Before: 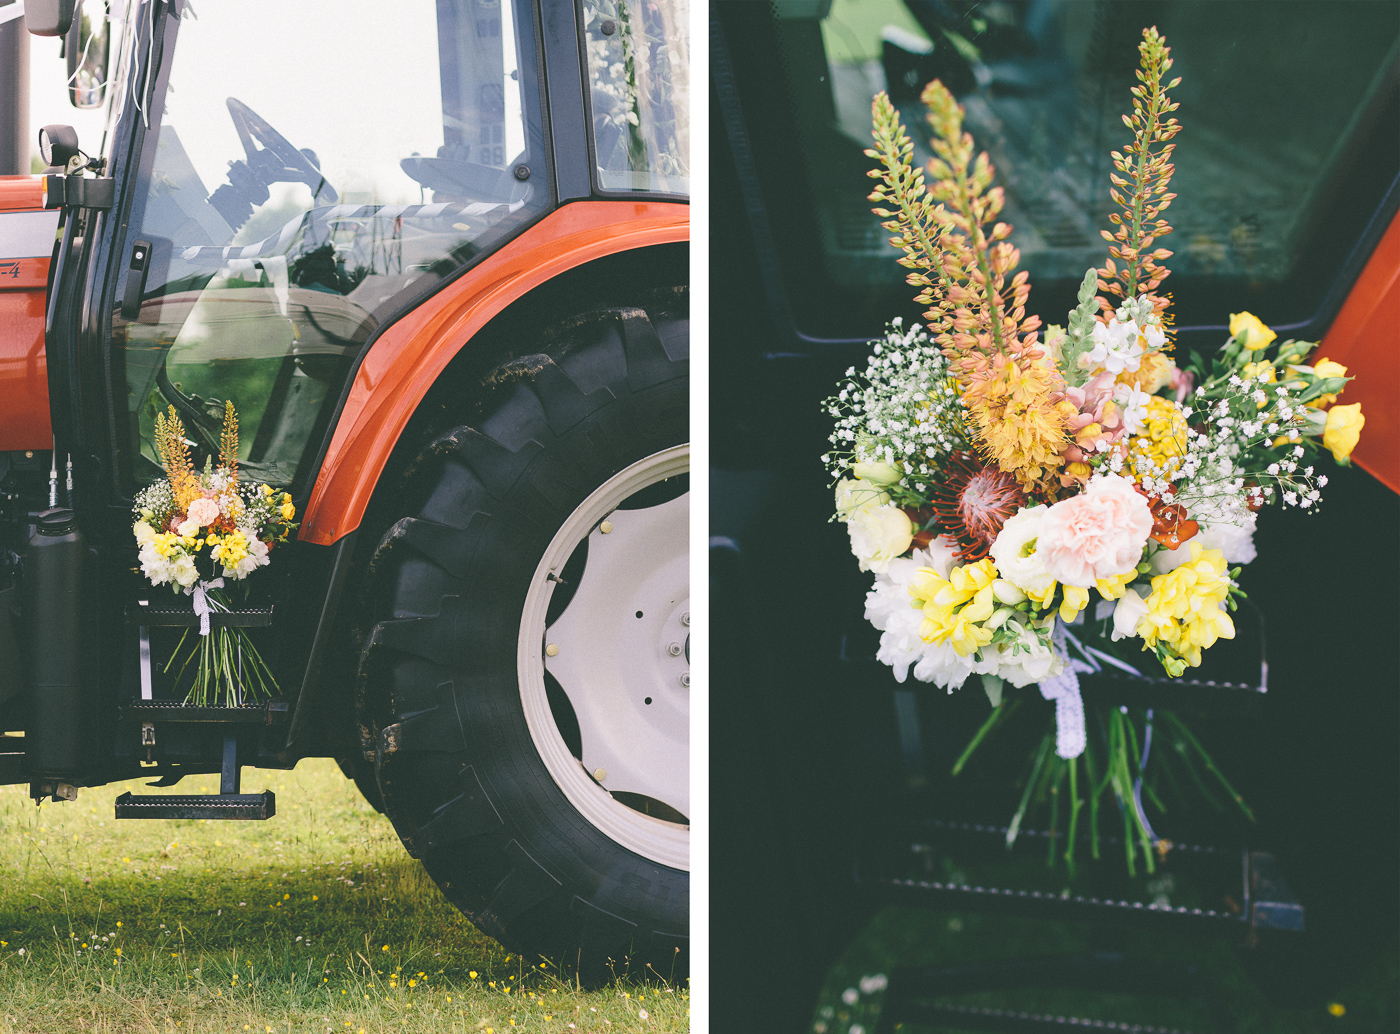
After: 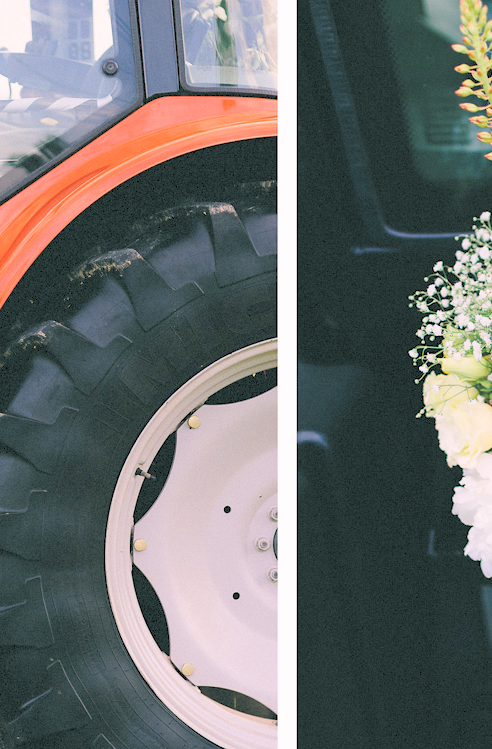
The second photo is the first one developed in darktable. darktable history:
rgb levels: levels [[0.027, 0.429, 0.996], [0, 0.5, 1], [0, 0.5, 1]]
crop and rotate: left 29.476%, top 10.214%, right 35.32%, bottom 17.333%
color balance rgb: shadows lift › chroma 1.41%, shadows lift › hue 260°, power › chroma 0.5%, power › hue 260°, highlights gain › chroma 1%, highlights gain › hue 27°, saturation formula JzAzBz (2021)
